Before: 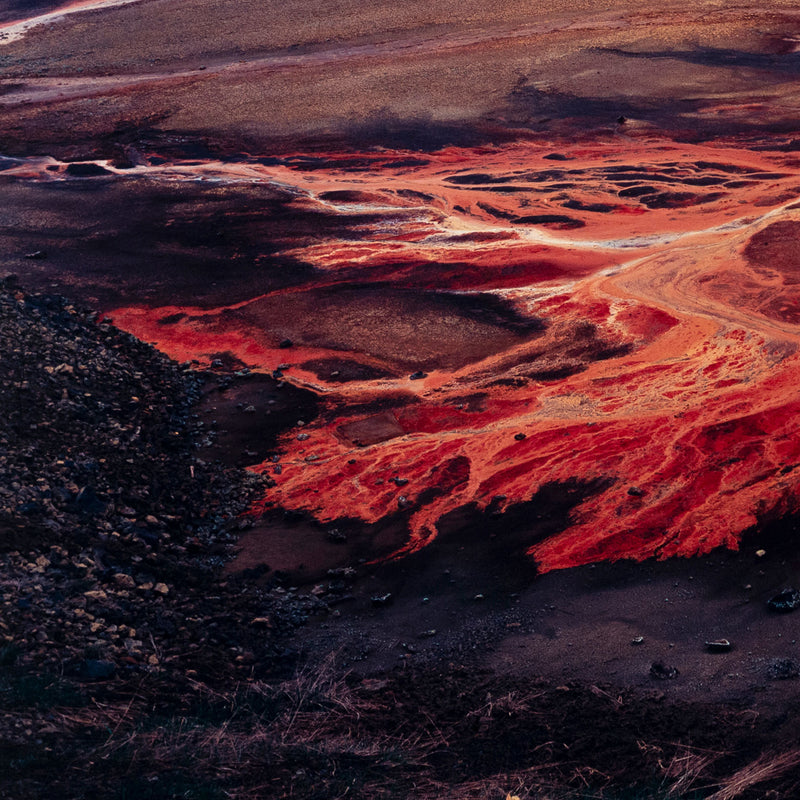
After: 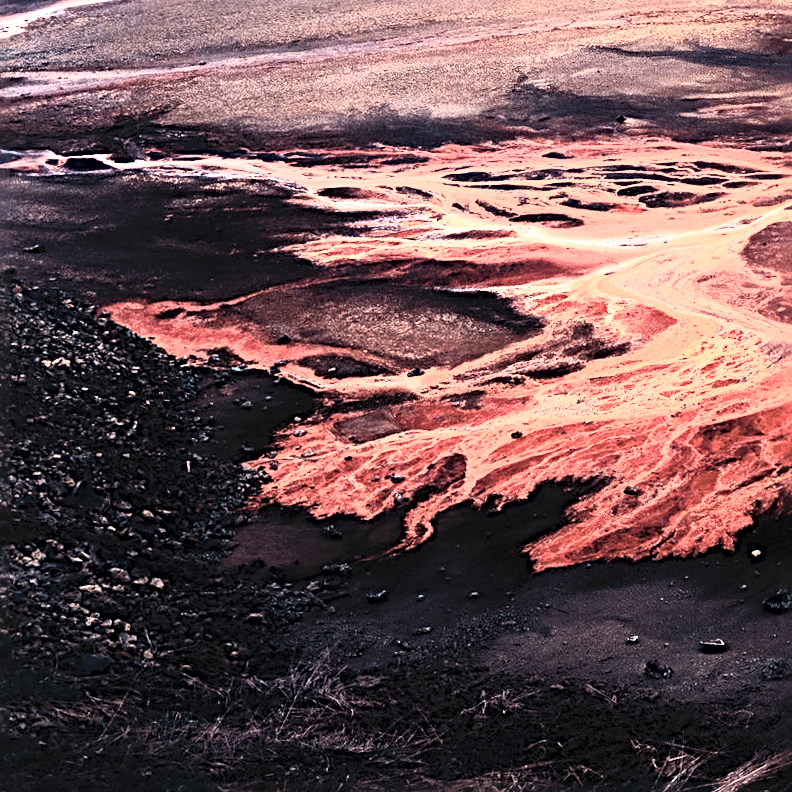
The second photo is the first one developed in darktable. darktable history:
contrast brightness saturation: contrast 0.426, brightness 0.562, saturation -0.209
tone equalizer: -8 EV -1.07 EV, -7 EV -0.972 EV, -6 EV -0.864 EV, -5 EV -0.607 EV, -3 EV 0.561 EV, -2 EV 0.871 EV, -1 EV 1 EV, +0 EV 1.07 EV
crop and rotate: angle -0.522°
sharpen: radius 3.989
